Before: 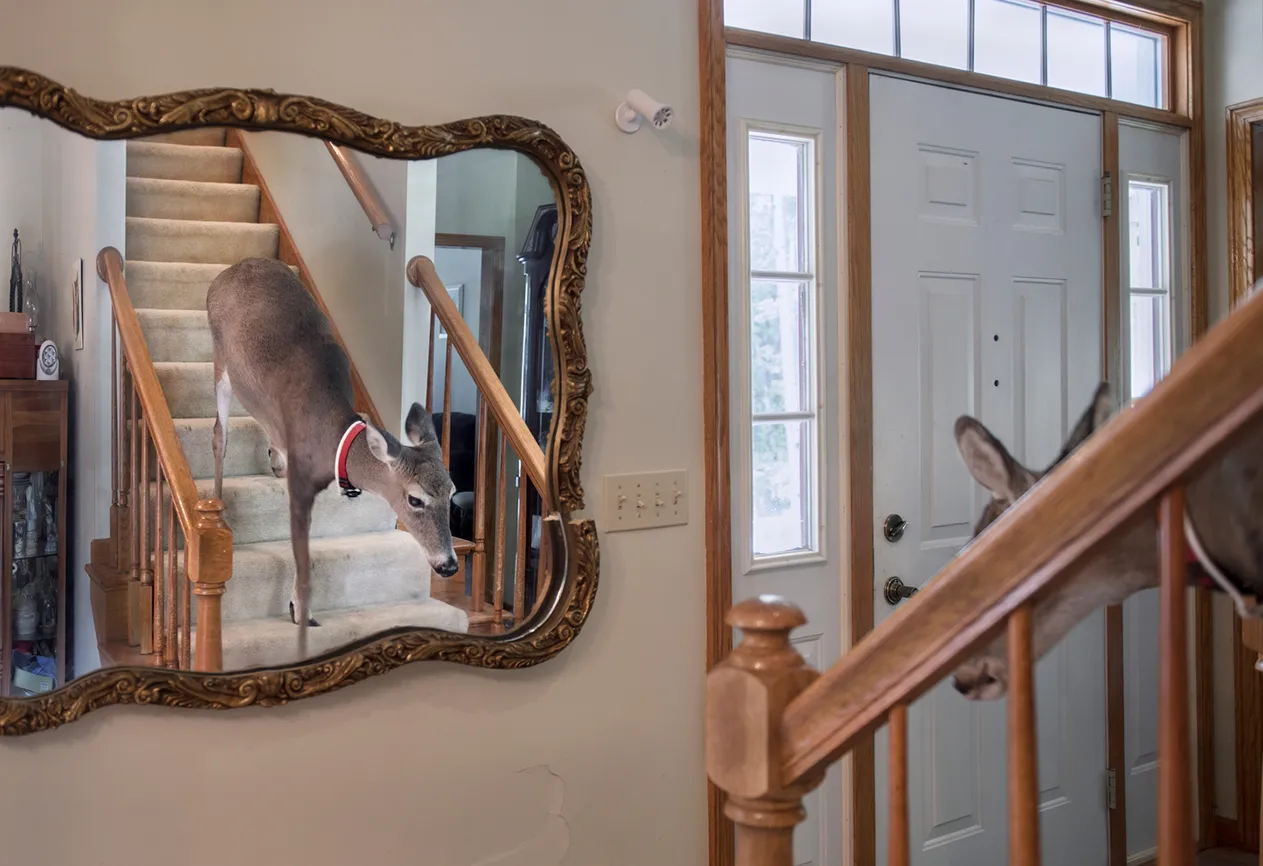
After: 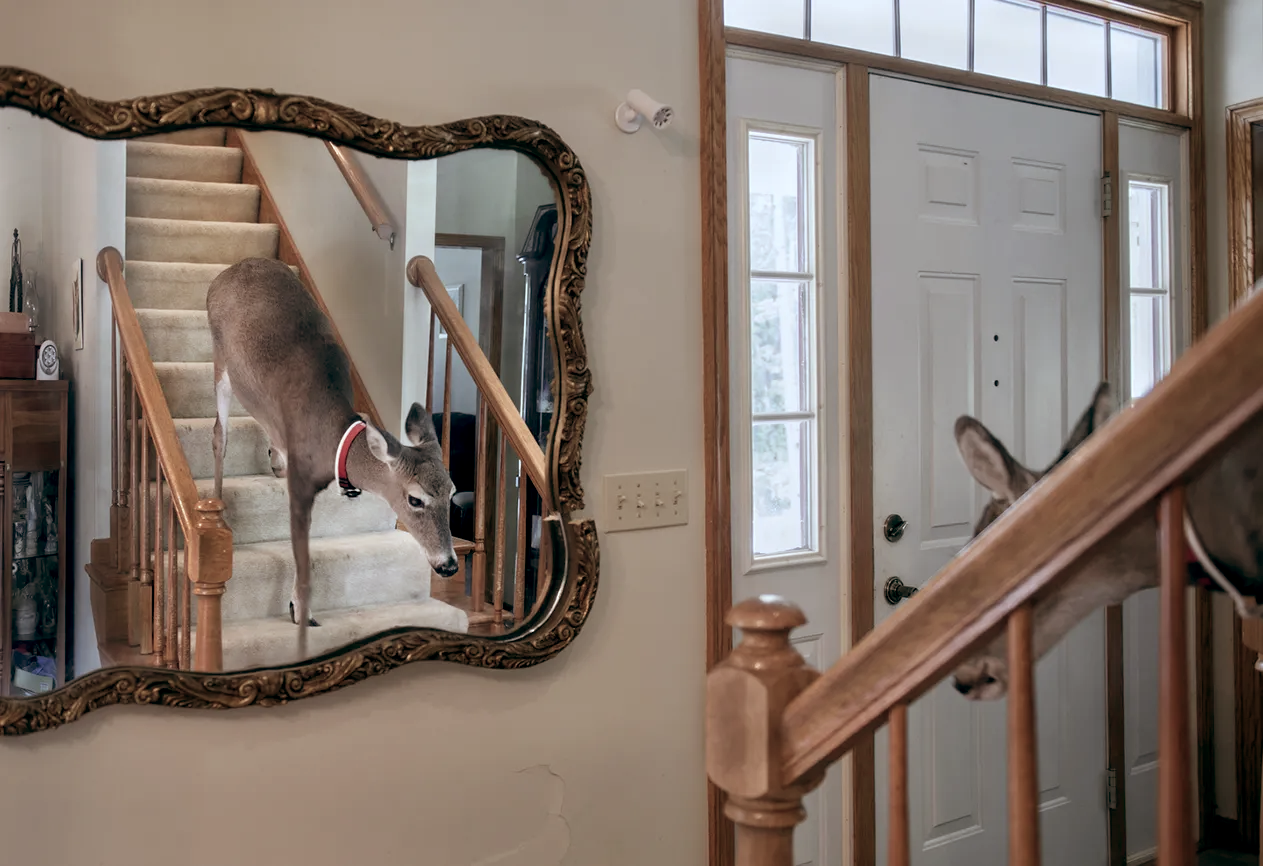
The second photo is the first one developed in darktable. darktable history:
color balance: lift [1, 0.994, 1.002, 1.006], gamma [0.957, 1.081, 1.016, 0.919], gain [0.97, 0.972, 1.01, 1.028], input saturation 91.06%, output saturation 79.8%
exposure: black level correction 0.007, exposure 0.093 EV, compensate highlight preservation false
